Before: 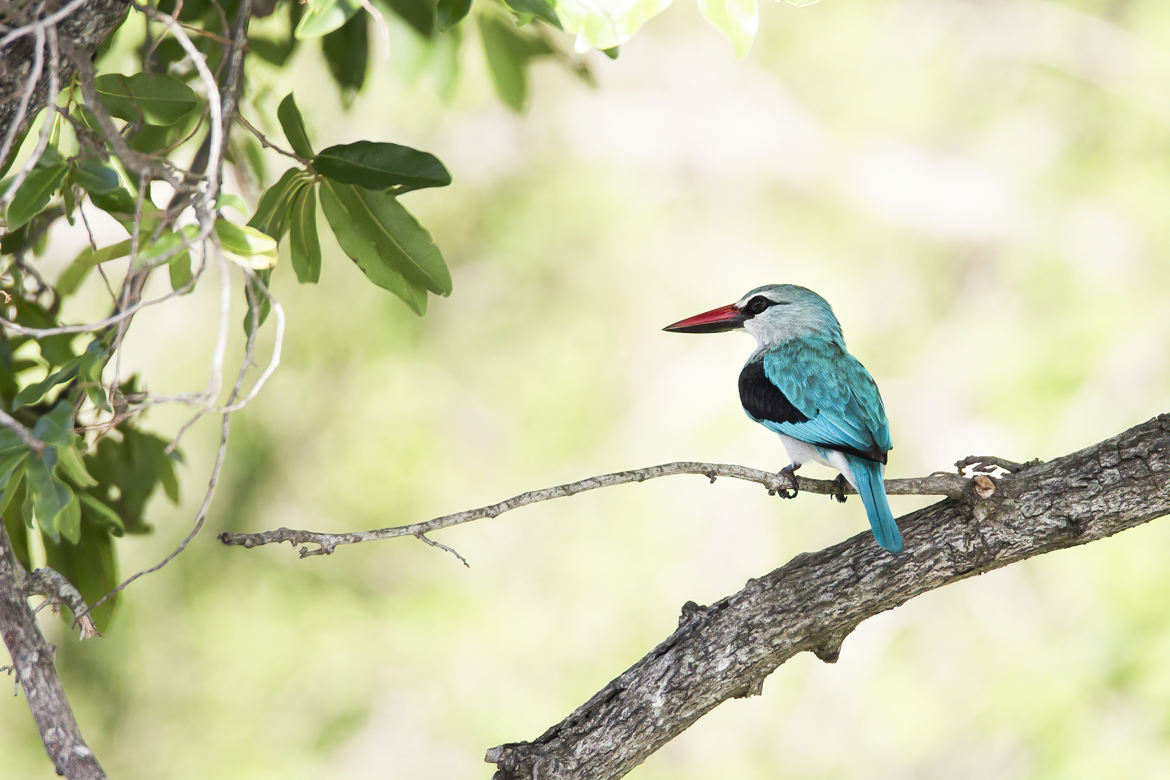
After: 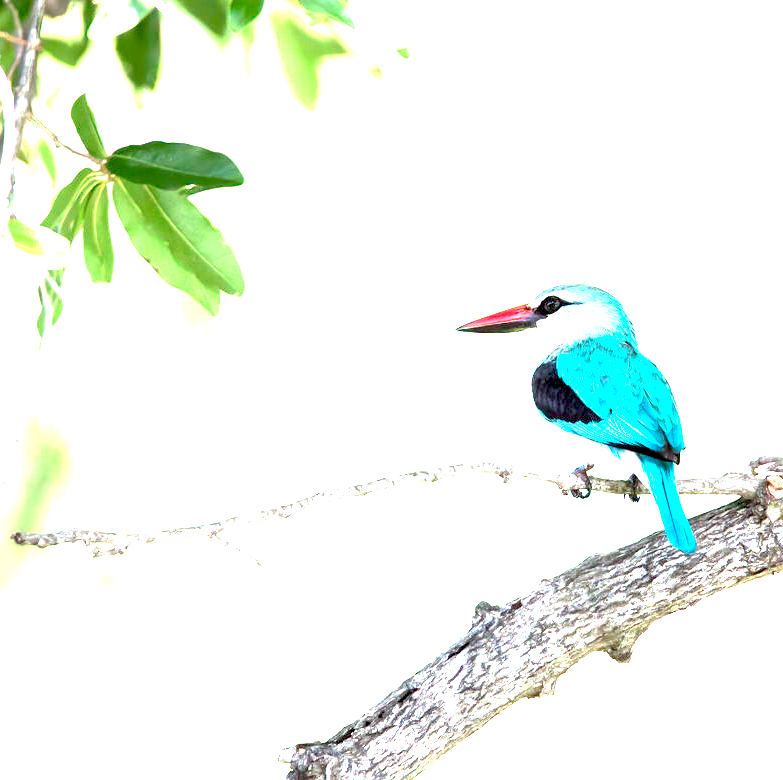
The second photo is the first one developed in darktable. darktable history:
crop and rotate: left 17.707%, right 15.314%
exposure: black level correction 0.006, exposure 2.083 EV, compensate exposure bias true, compensate highlight preservation false
color calibration: x 0.37, y 0.382, temperature 4304.27 K
